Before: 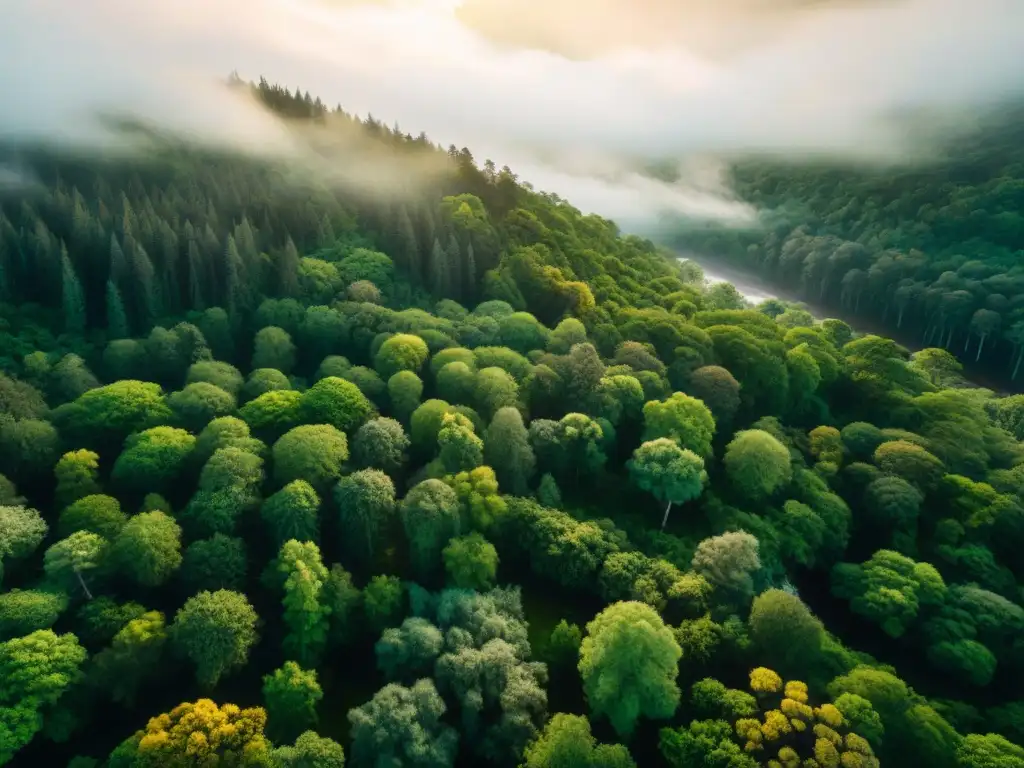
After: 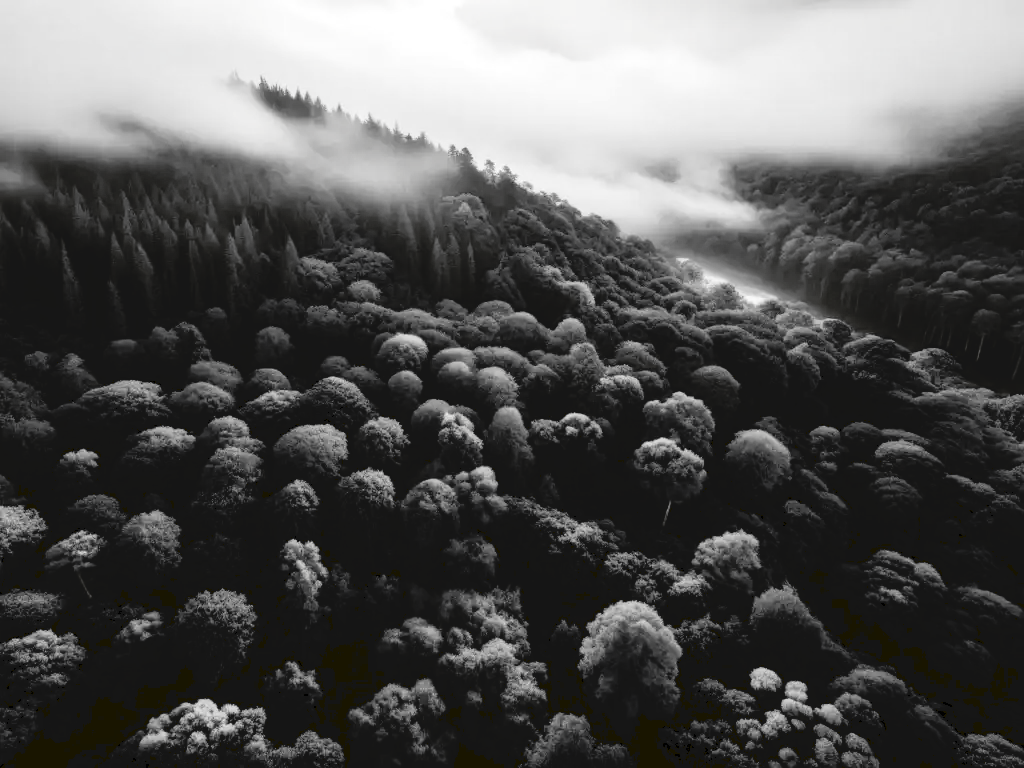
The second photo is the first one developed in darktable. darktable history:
tone curve: curves: ch0 [(0, 0) (0.003, 0.068) (0.011, 0.068) (0.025, 0.068) (0.044, 0.068) (0.069, 0.072) (0.1, 0.072) (0.136, 0.077) (0.177, 0.095) (0.224, 0.126) (0.277, 0.2) (0.335, 0.3) (0.399, 0.407) (0.468, 0.52) (0.543, 0.624) (0.623, 0.721) (0.709, 0.811) (0.801, 0.88) (0.898, 0.942) (1, 1)], preserve colors none
color look up table: target L [93.05, 83.84, 88.12, 79.52, 76.98, 58.12, 65.49, 54.37, 40.31, 43.6, 35.51, 31.46, 0.476, 200.91, 103.26, 77.34, 67, 71.47, 63.22, 59.15, 50.43, 57.48, 47.04, 32.32, 24.42, 21.25, 5.464, 88.12, 85.27, 84.56, 80.97, 70.73, 60.56, 61.19, 83.12, 75.15, 47.24, 52.8, 31.88, 46.83, 26.5, 14.2, 88.12, 90.24, 80.97, 82.41, 55.28, 55.54, 18.94], target a [-0.1, -0.003, -0.002, -0.003, 0, 0.001, 0, 0, 0.001 ×4, 0, 0, 0, -0.001, 0, 0, 0.001, 0.001, 0.001, 0, 0.001, 0.001, 0.001, 0, -0.687, -0.002, -0.002, -0.003, -0.001, -0.002, 0, 0.001, -0.001, -0.002, 0.001, 0, 0.001, 0.001, 0.001, -0.256, -0.002, -0.003, -0.001, -0.002, 0.001, 0.001, -0.127], target b [1.233, 0.024, 0.023, 0.024, 0.002, -0.004, 0.002, 0.002, -0.006, -0.006, -0.006, -0.004, 0, -0.001, -0.002, 0.003, 0.002, 0.002, -0.004, -0.004, -0.004, 0.002, -0.006, -0.006, -0.003, -0.003, 8.474, 0.023, 0.023, 0.024, 0.002, 0.023, 0.002, -0.004, 0.002, 0.023, -0.006, 0.002, -0.006, -0.006, -0.005, 3.359, 0.023, 0.024, 0.002, 0.024, -0.004, -0.004, 1.609], num patches 49
